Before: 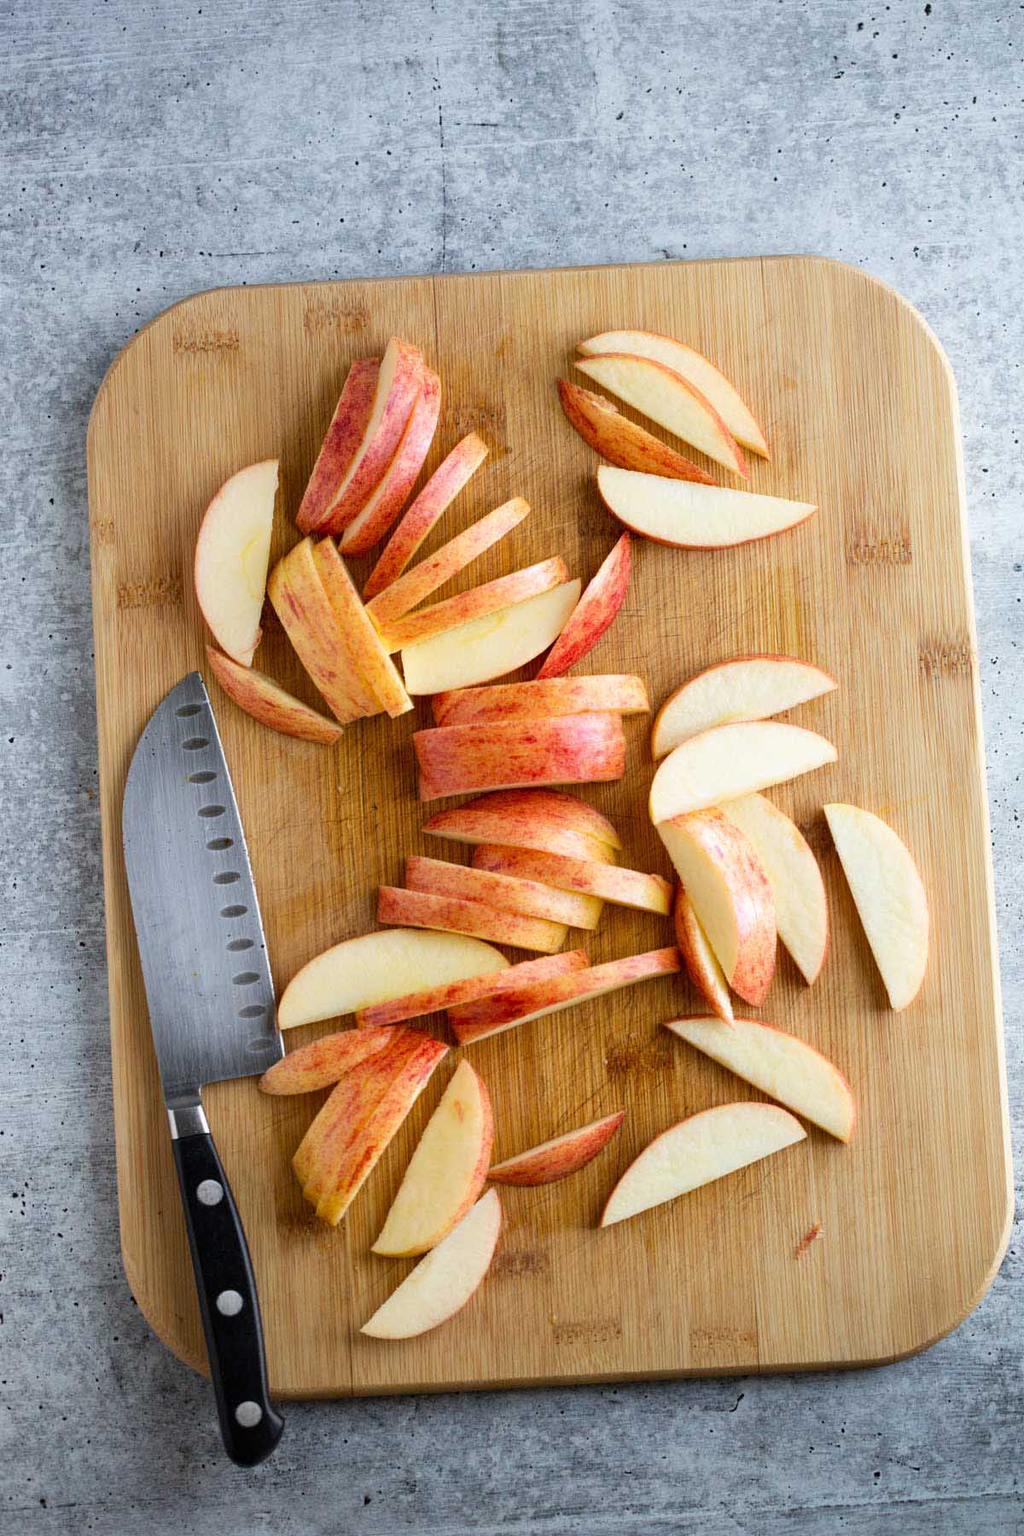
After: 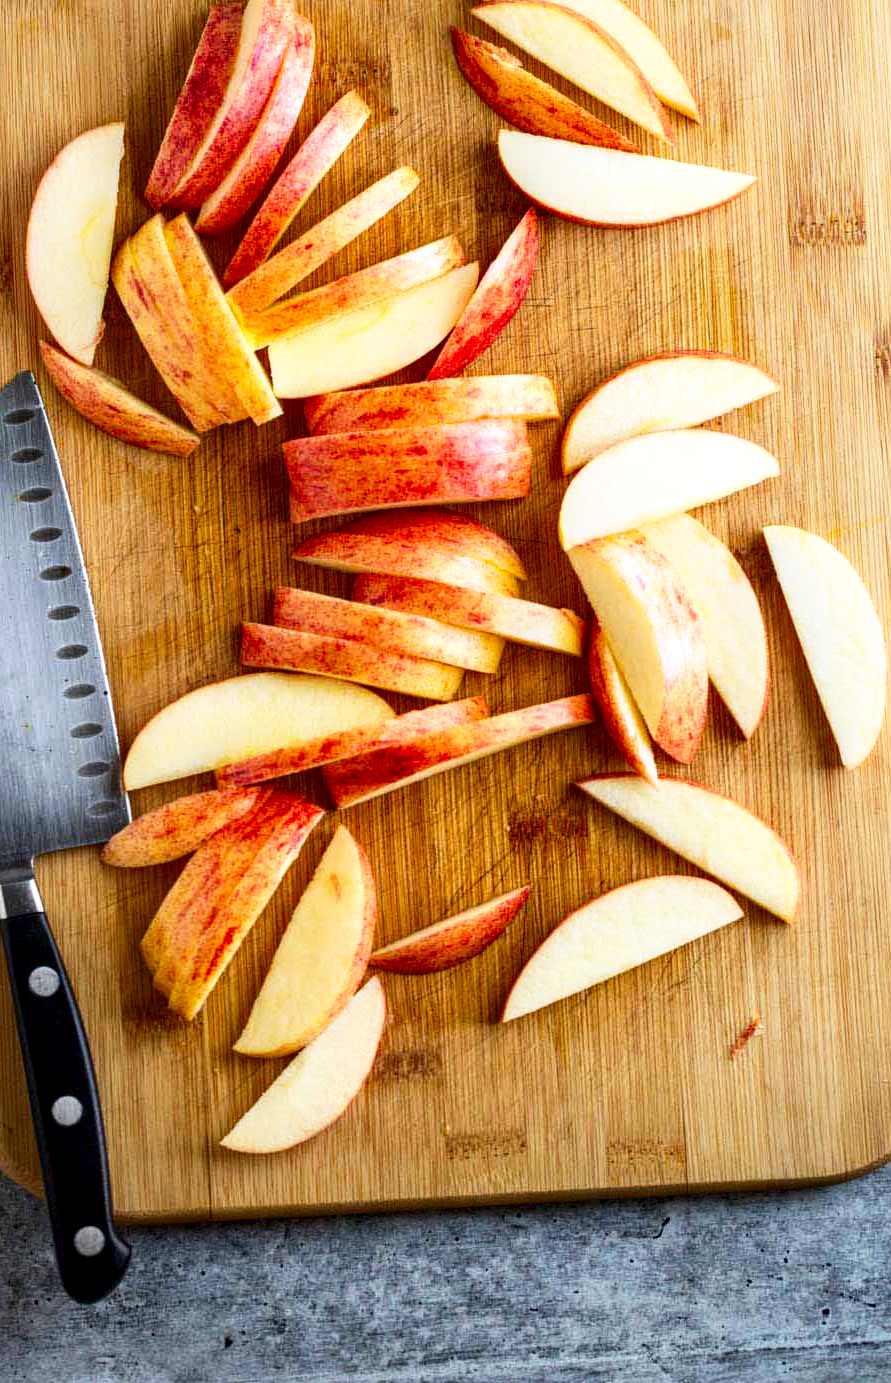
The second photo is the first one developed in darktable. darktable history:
crop: left 16.88%, top 23.151%, right 8.852%
local contrast: on, module defaults
base curve: curves: ch0 [(0, 0) (0.688, 0.865) (1, 1)], preserve colors none
contrast brightness saturation: contrast 0.123, brightness -0.118, saturation 0.195
